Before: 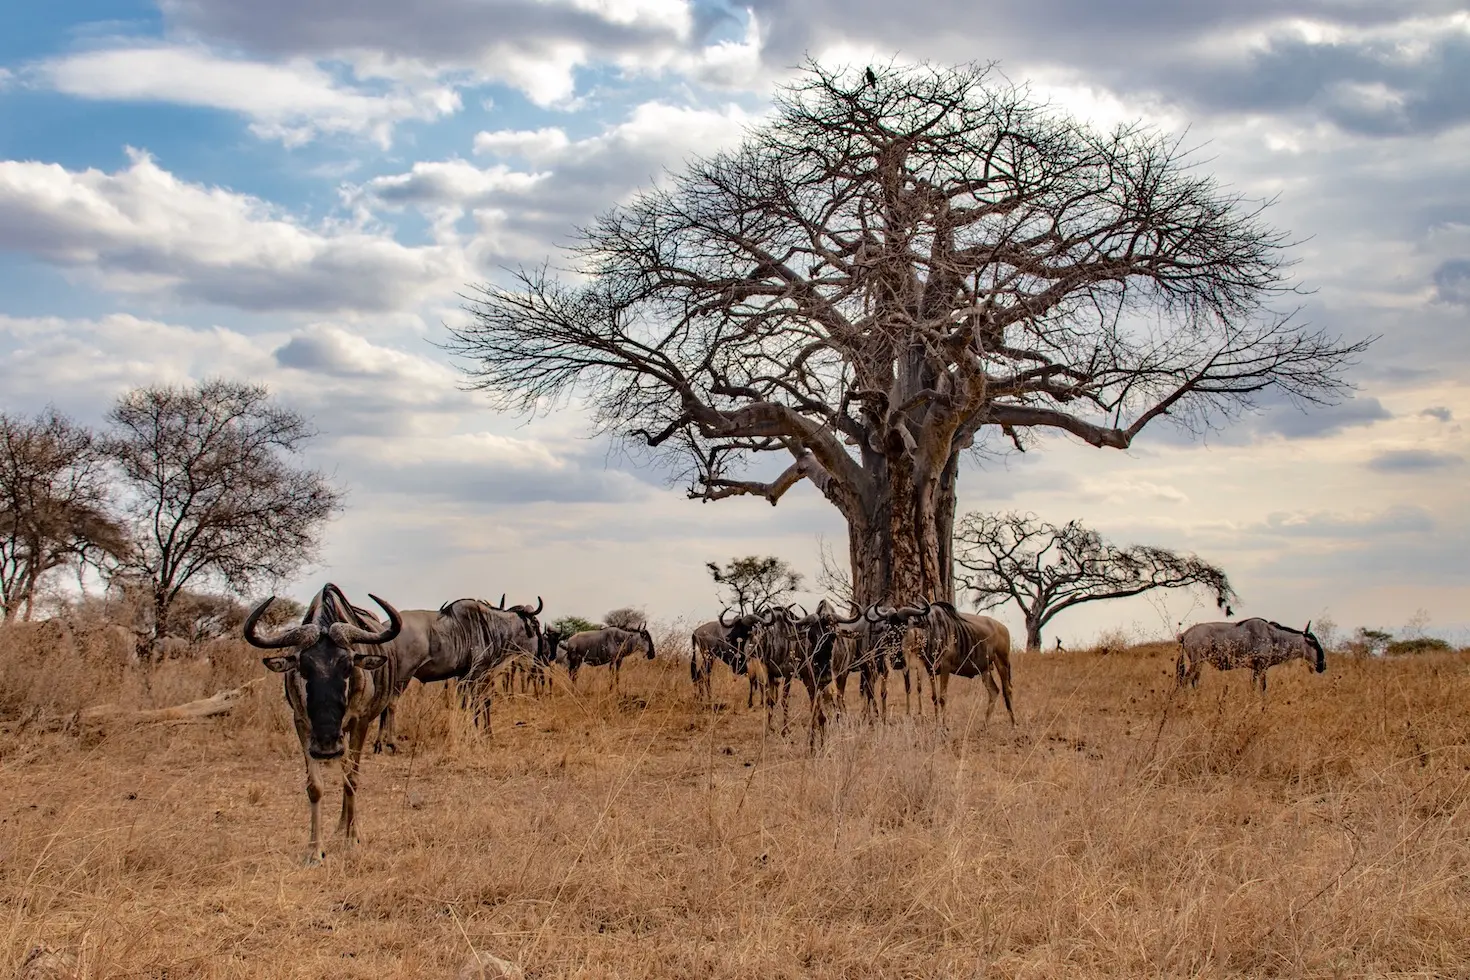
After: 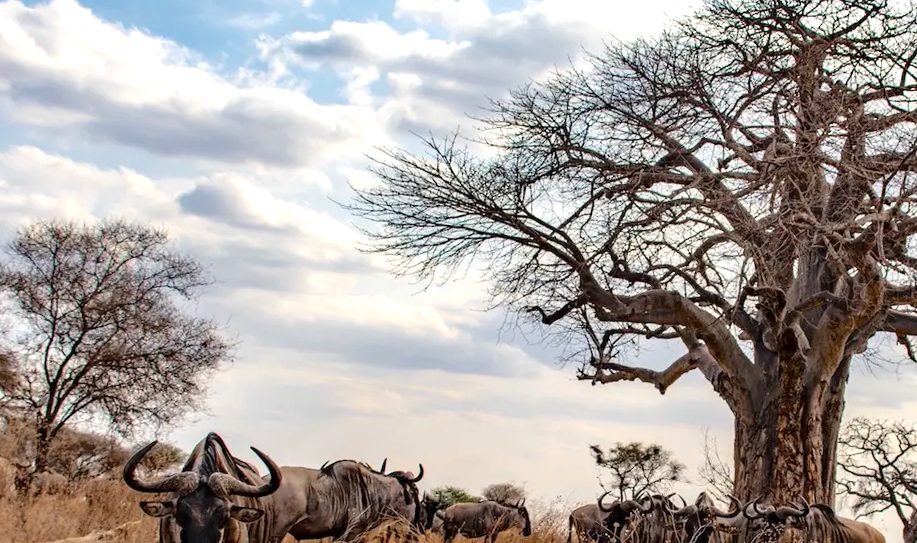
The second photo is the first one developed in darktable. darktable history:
crop and rotate: angle -4.99°, left 2.122%, top 6.945%, right 27.566%, bottom 30.519%
exposure: exposure 0.191 EV
